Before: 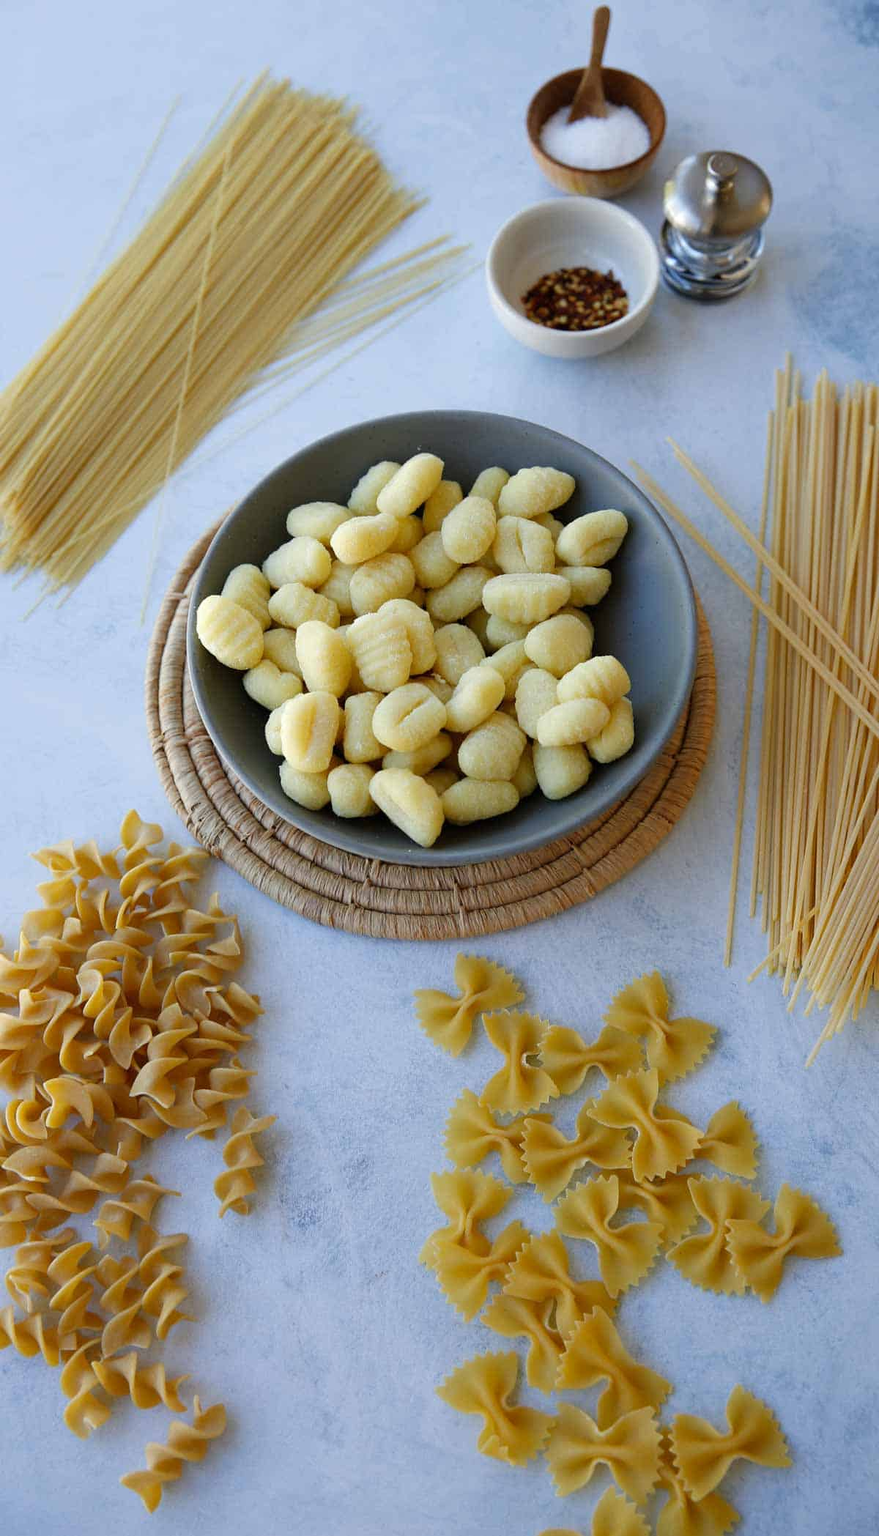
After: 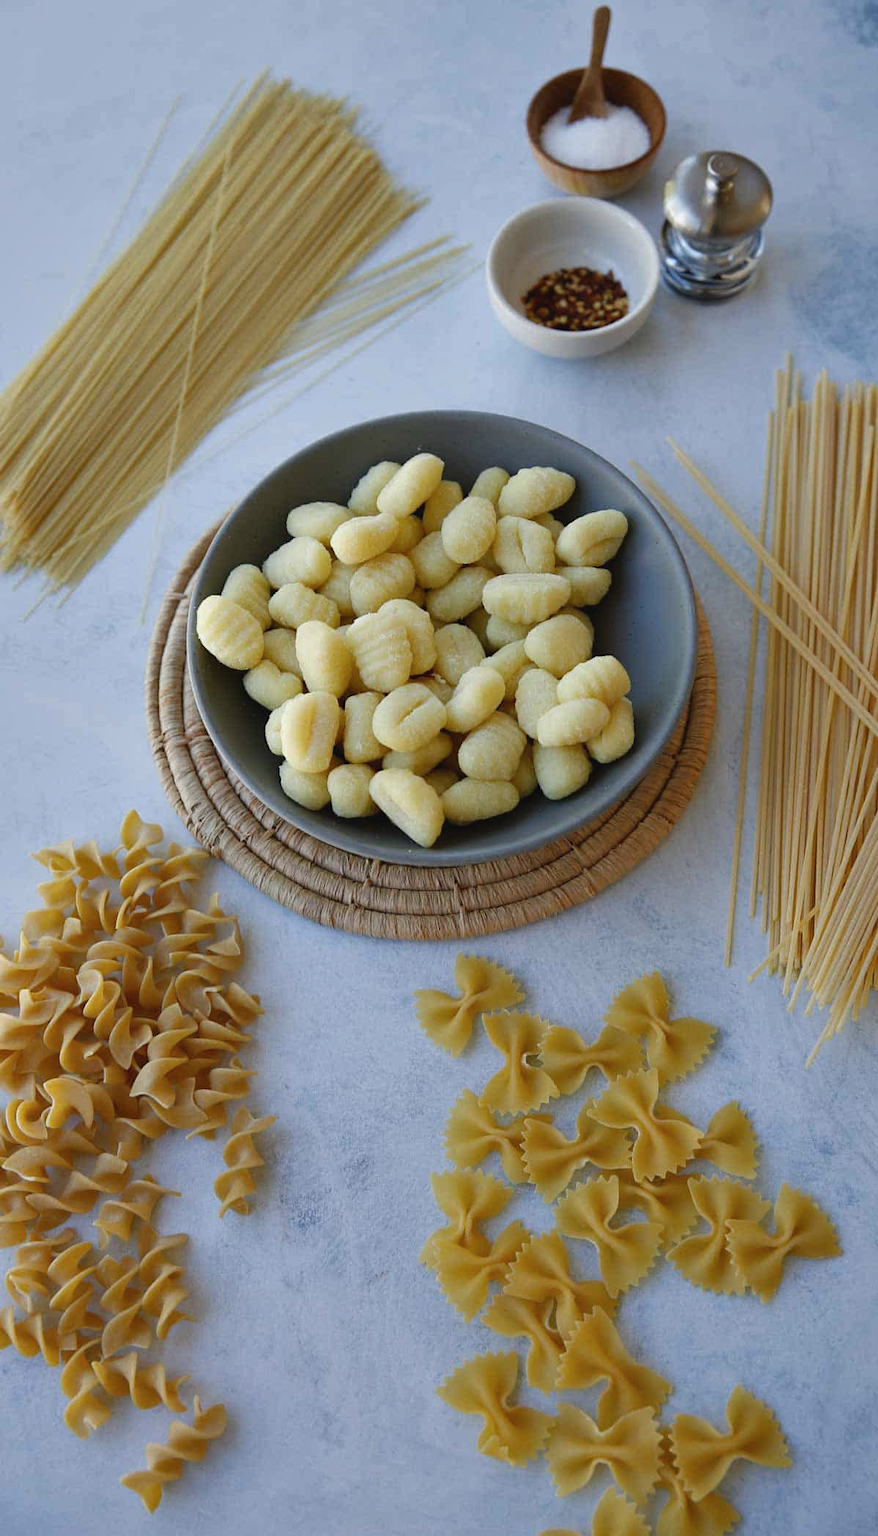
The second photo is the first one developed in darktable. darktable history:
shadows and highlights: highlights color adjustment 0%, low approximation 0.01, soften with gaussian
contrast brightness saturation: contrast -0.08, brightness -0.04, saturation -0.11
